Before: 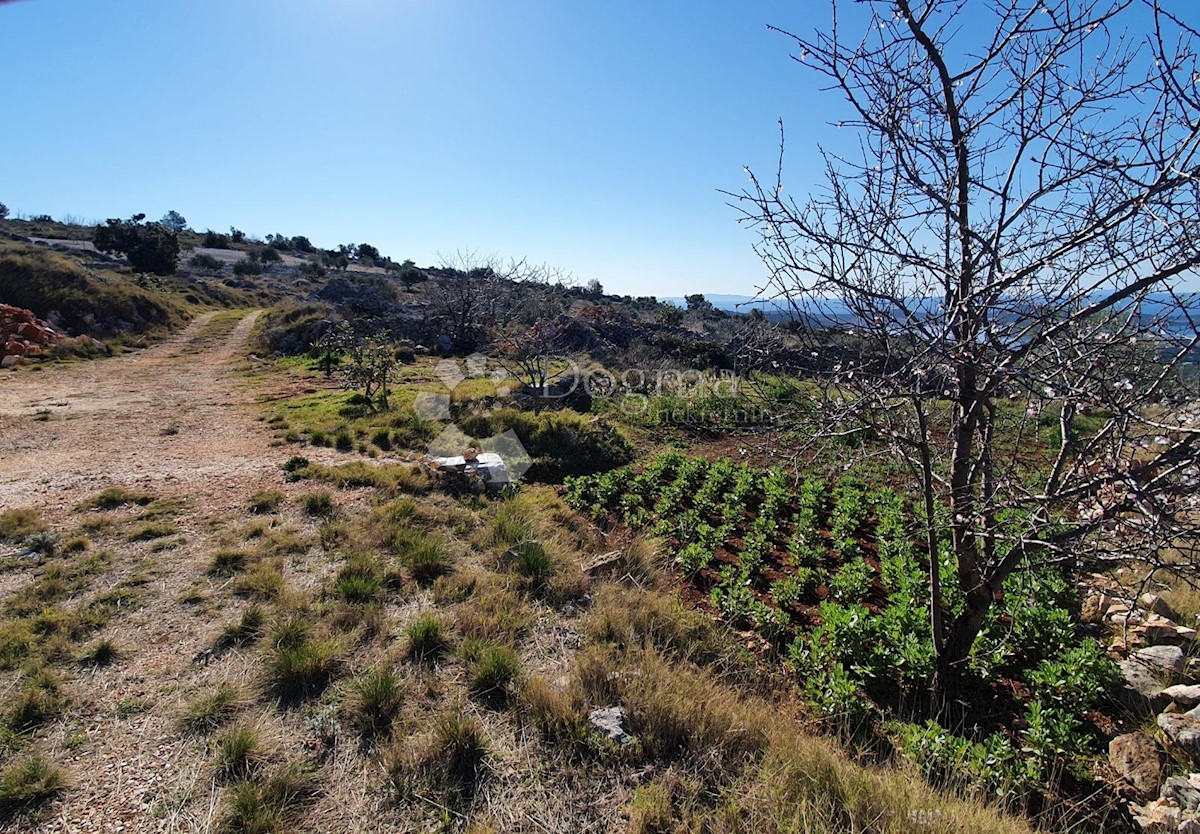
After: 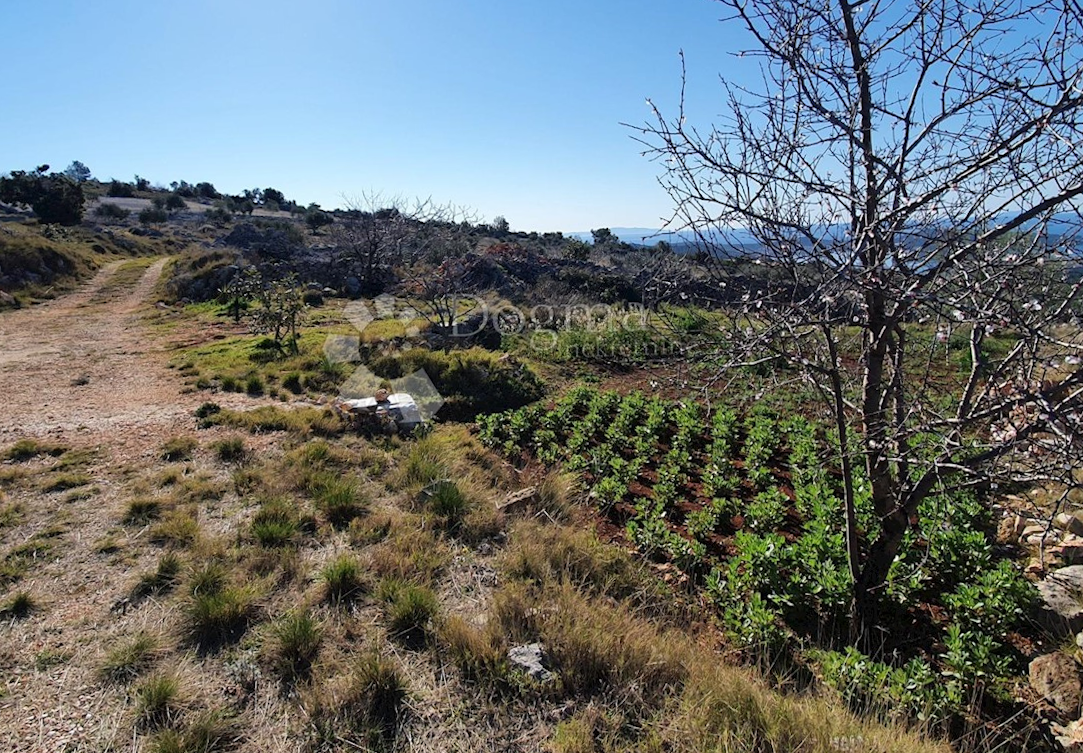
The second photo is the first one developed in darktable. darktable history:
crop and rotate: angle 1.76°, left 5.709%, top 5.699%
